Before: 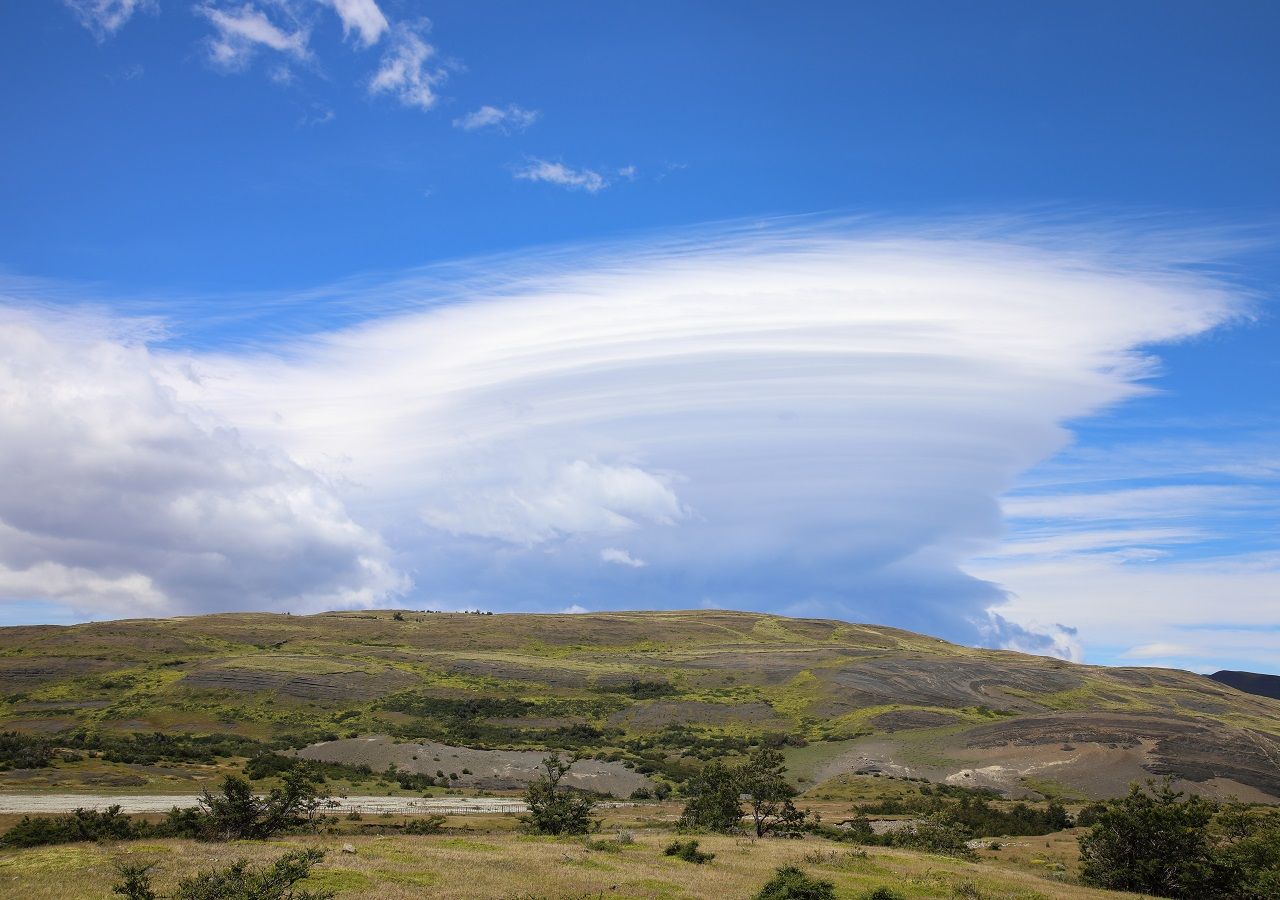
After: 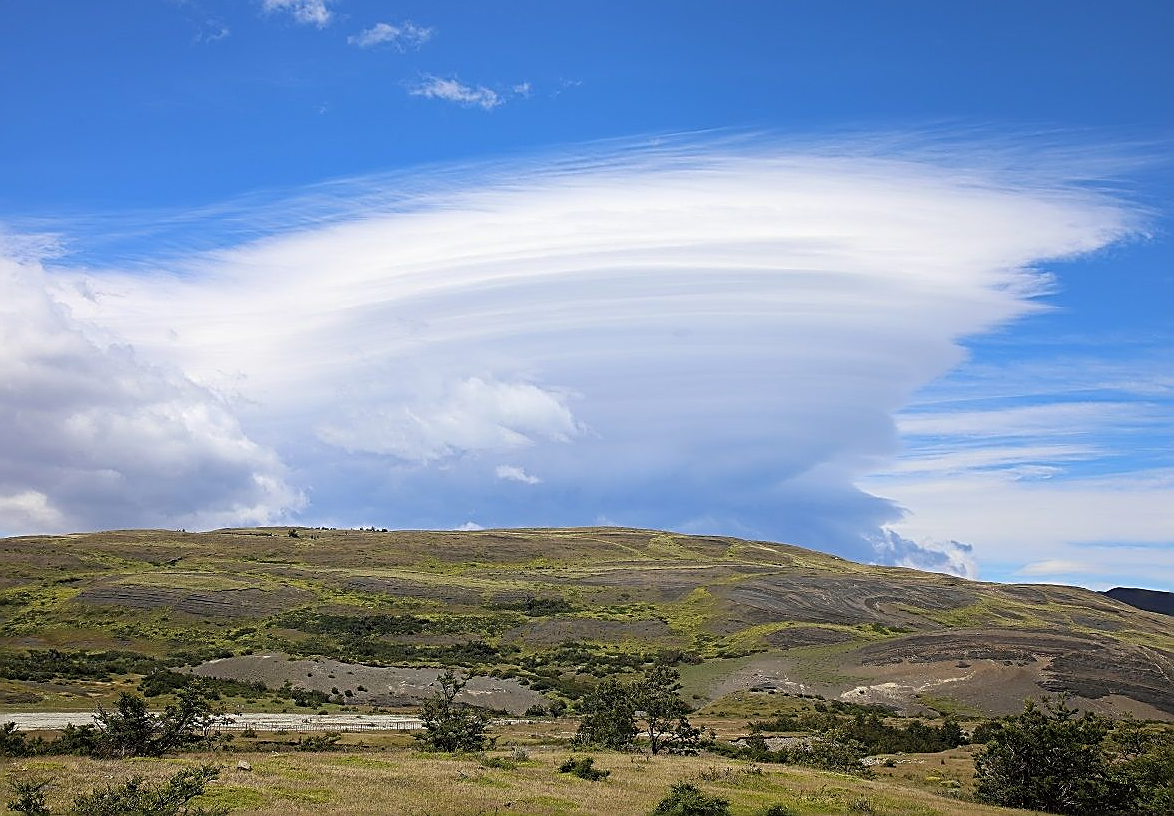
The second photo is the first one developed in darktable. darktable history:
crop and rotate: left 8.262%, top 9.226%
sharpen: amount 1
